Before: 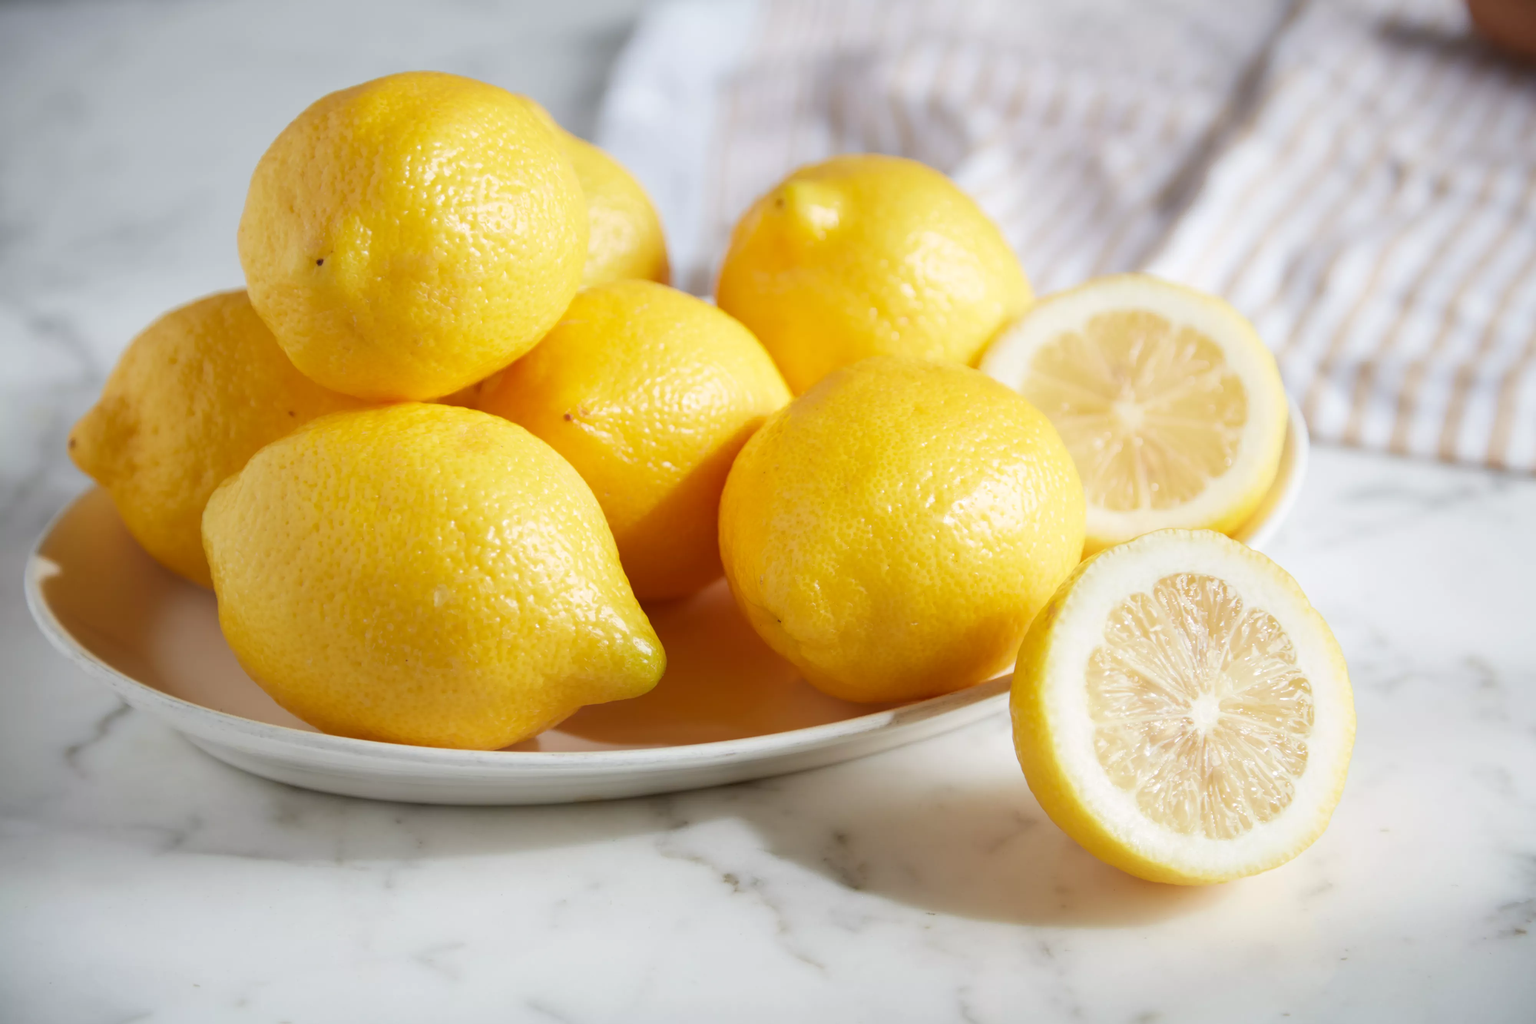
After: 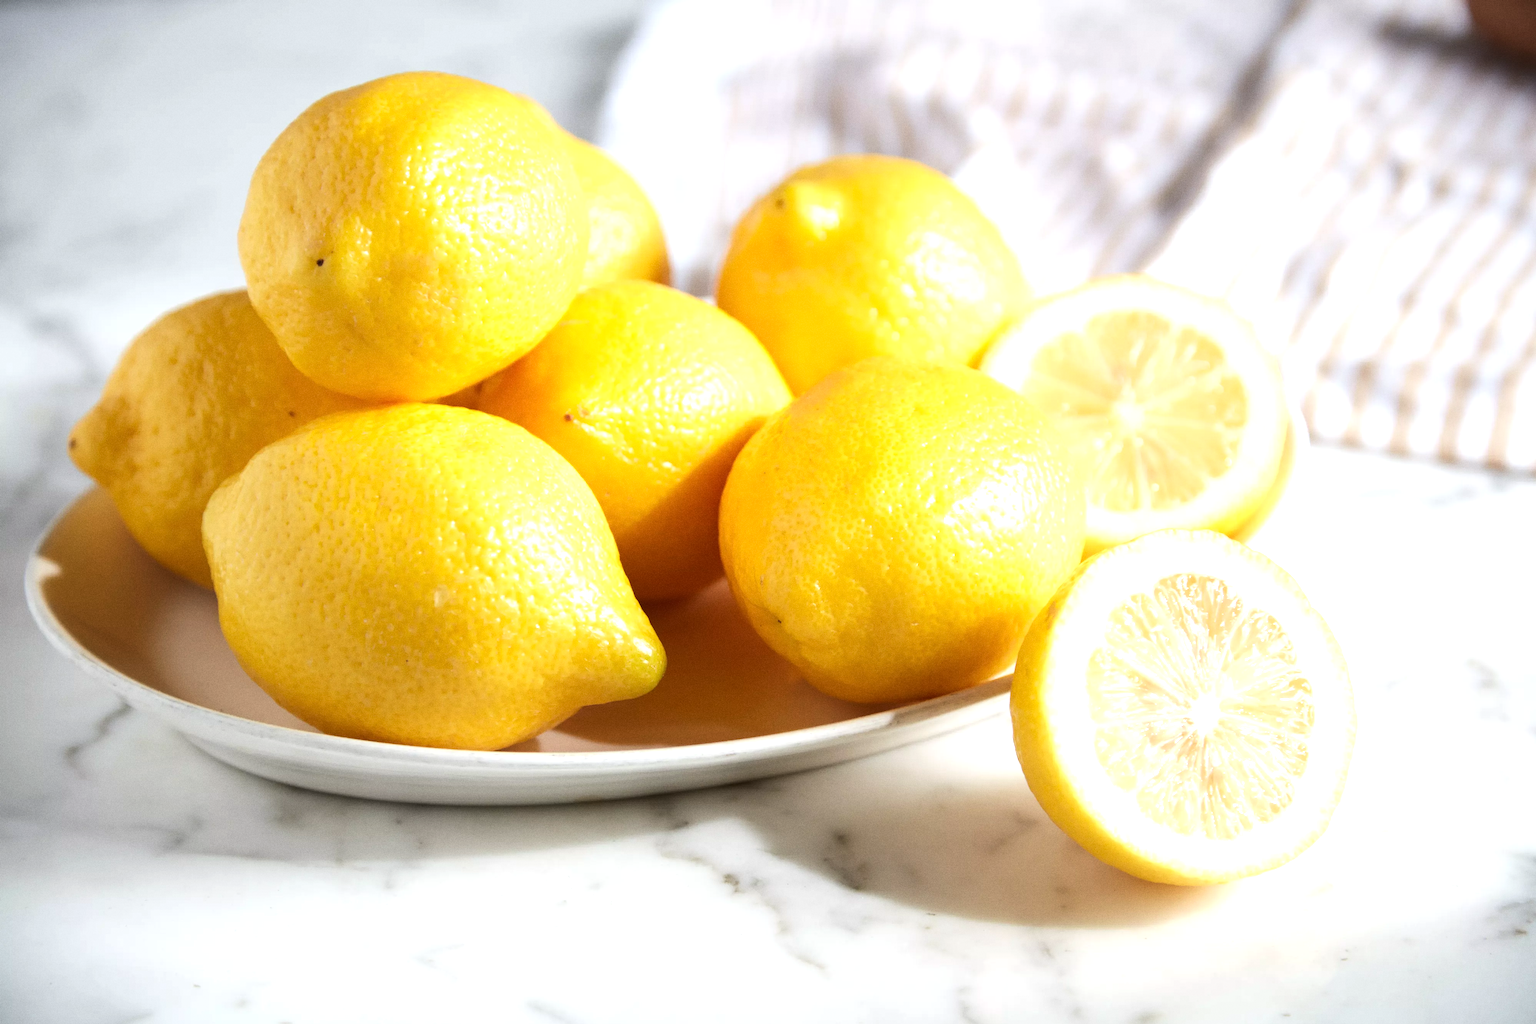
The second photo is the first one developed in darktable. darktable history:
tone equalizer: -8 EV -0.75 EV, -7 EV -0.7 EV, -6 EV -0.6 EV, -5 EV -0.4 EV, -3 EV 0.4 EV, -2 EV 0.6 EV, -1 EV 0.7 EV, +0 EV 0.75 EV, edges refinement/feathering 500, mask exposure compensation -1.57 EV, preserve details no
grain: coarseness 0.09 ISO
